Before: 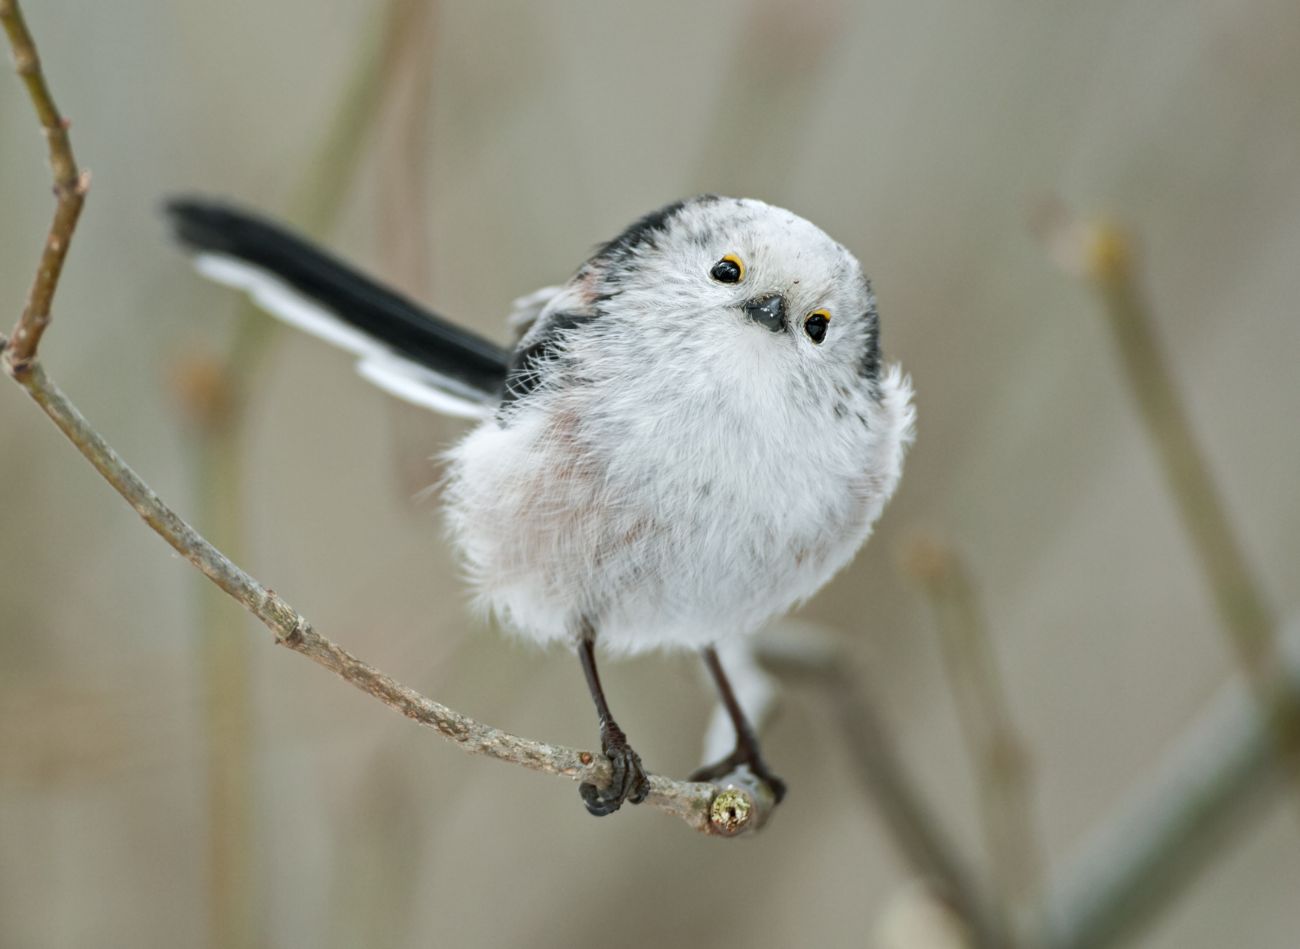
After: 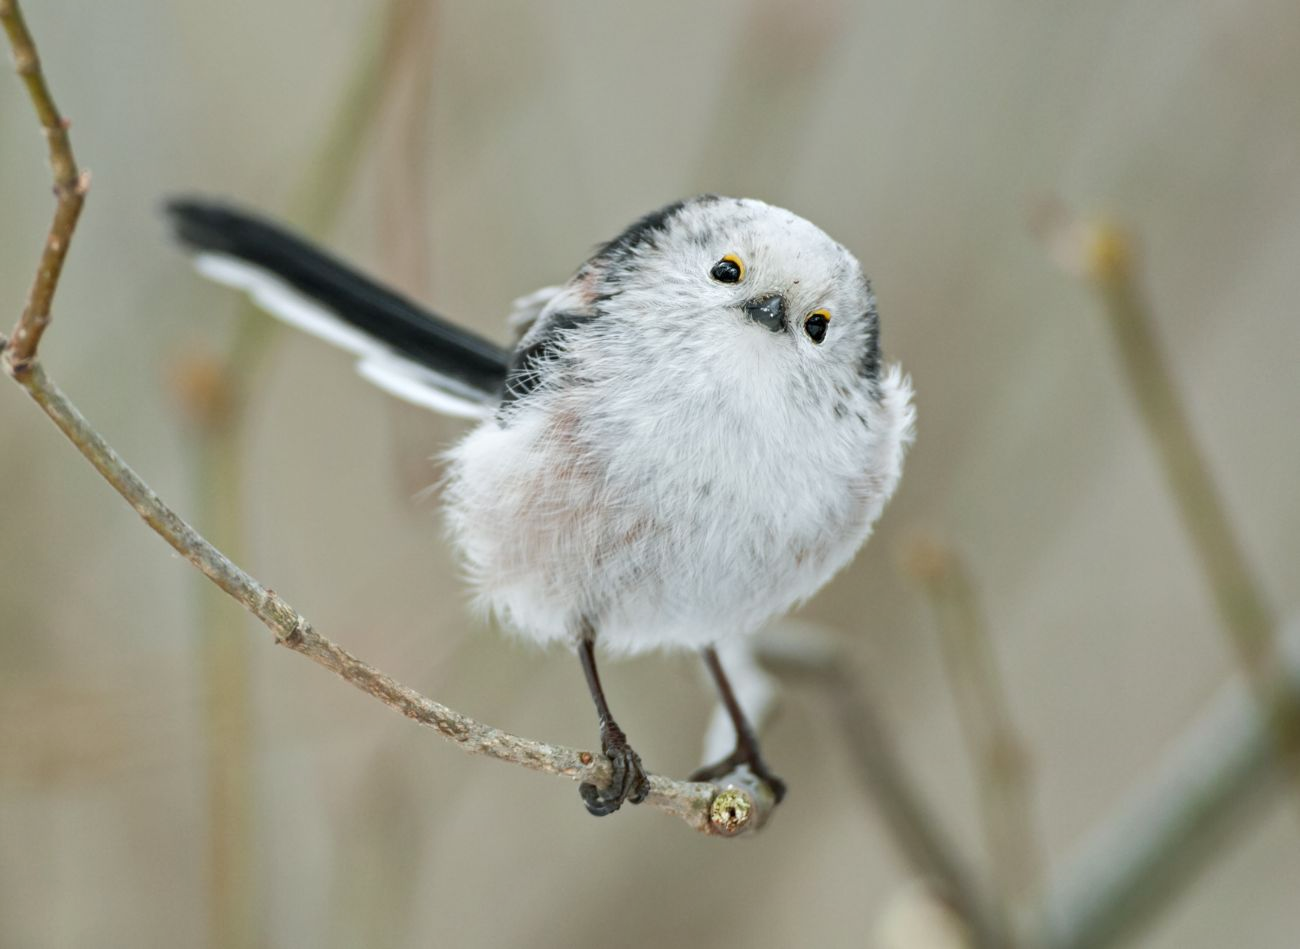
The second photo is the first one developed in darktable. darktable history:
tone equalizer: -7 EV 0.143 EV, -6 EV 0.585 EV, -5 EV 1.19 EV, -4 EV 1.37 EV, -3 EV 1.18 EV, -2 EV 0.6 EV, -1 EV 0.159 EV, smoothing diameter 24.95%, edges refinement/feathering 8.68, preserve details guided filter
